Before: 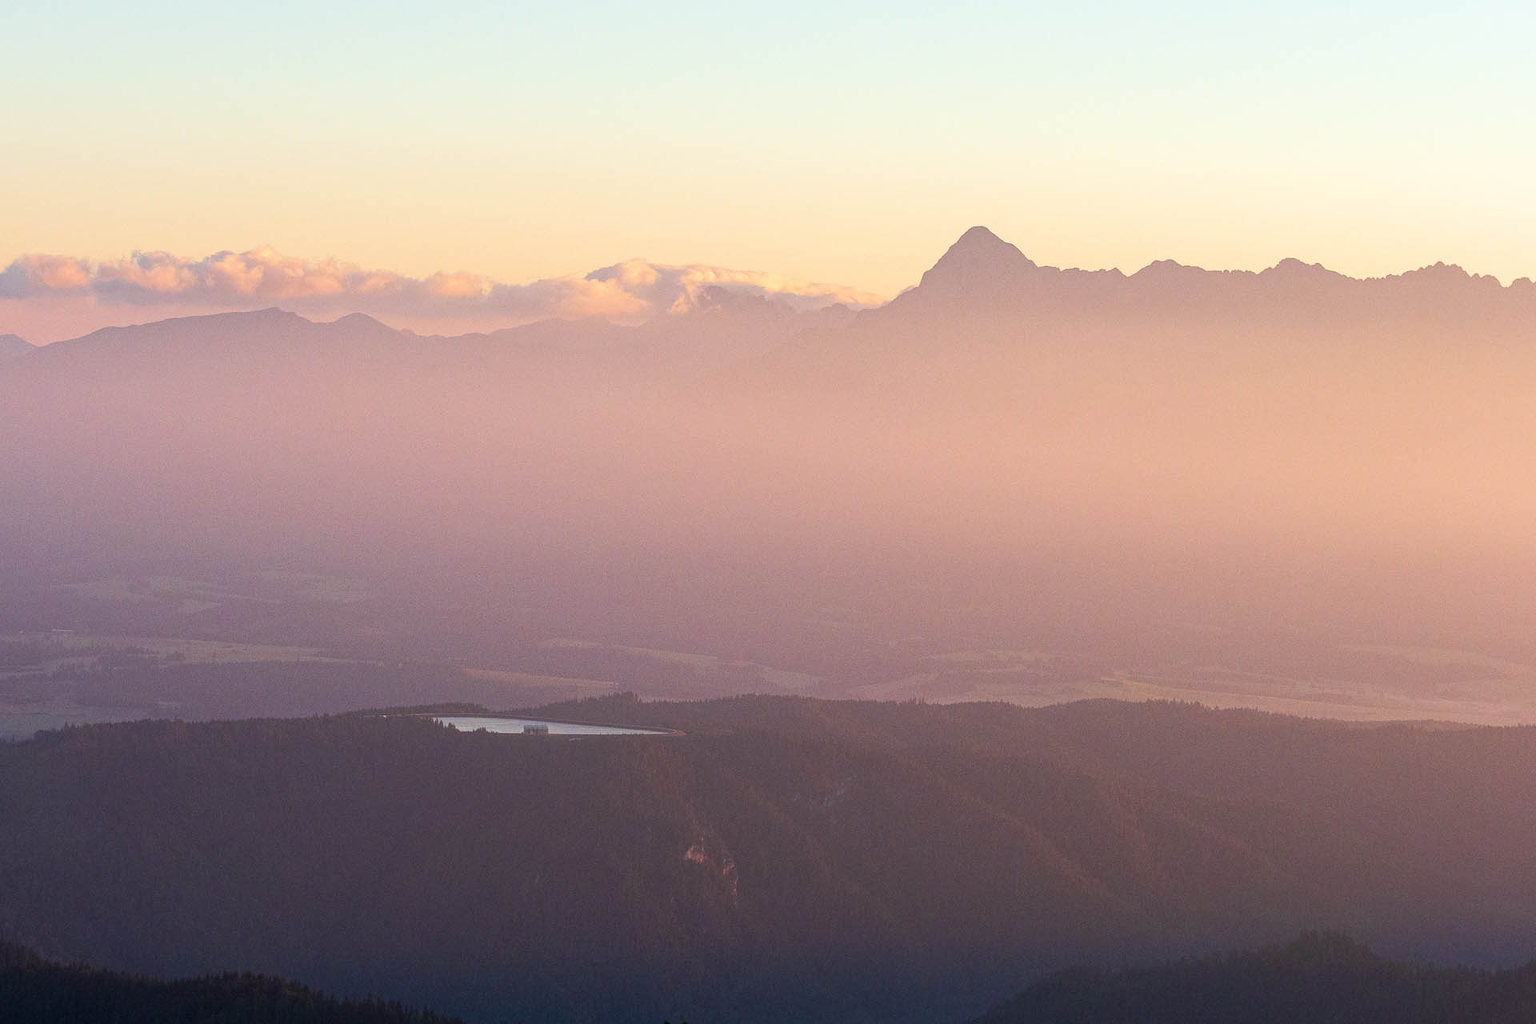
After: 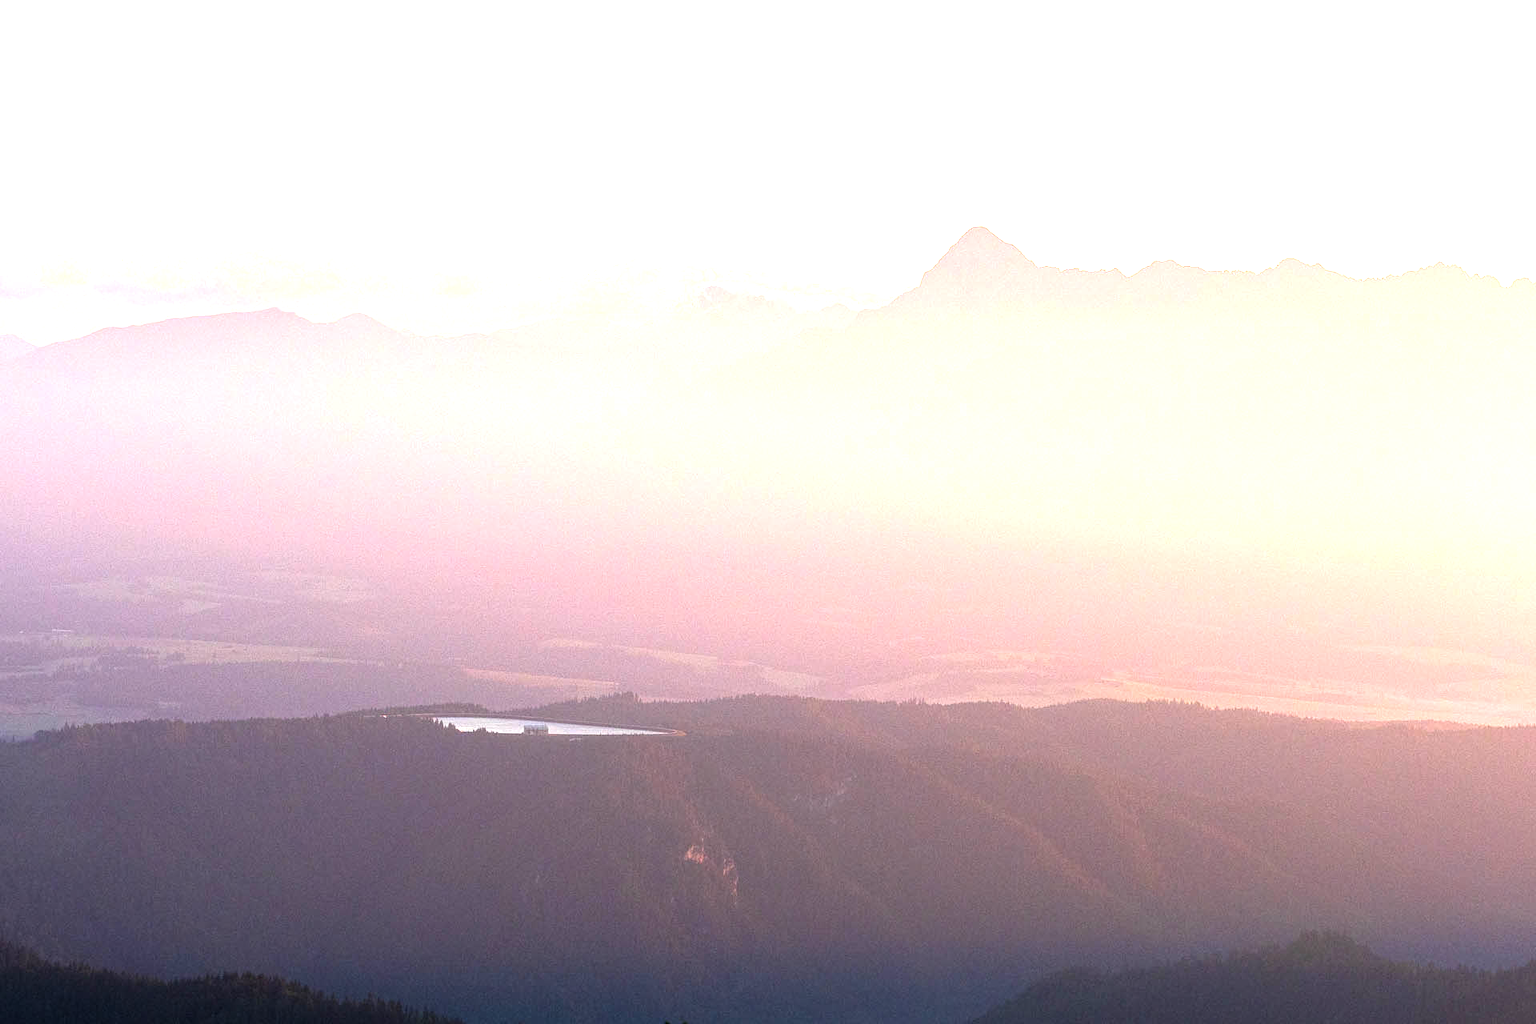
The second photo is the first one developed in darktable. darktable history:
exposure: exposure 0.719 EV
tone equalizer: -8 EV -0.776 EV, -7 EV -0.668 EV, -6 EV -0.595 EV, -5 EV -0.393 EV, -3 EV 0.376 EV, -2 EV 0.6 EV, -1 EV 0.687 EV, +0 EV 0.768 EV
